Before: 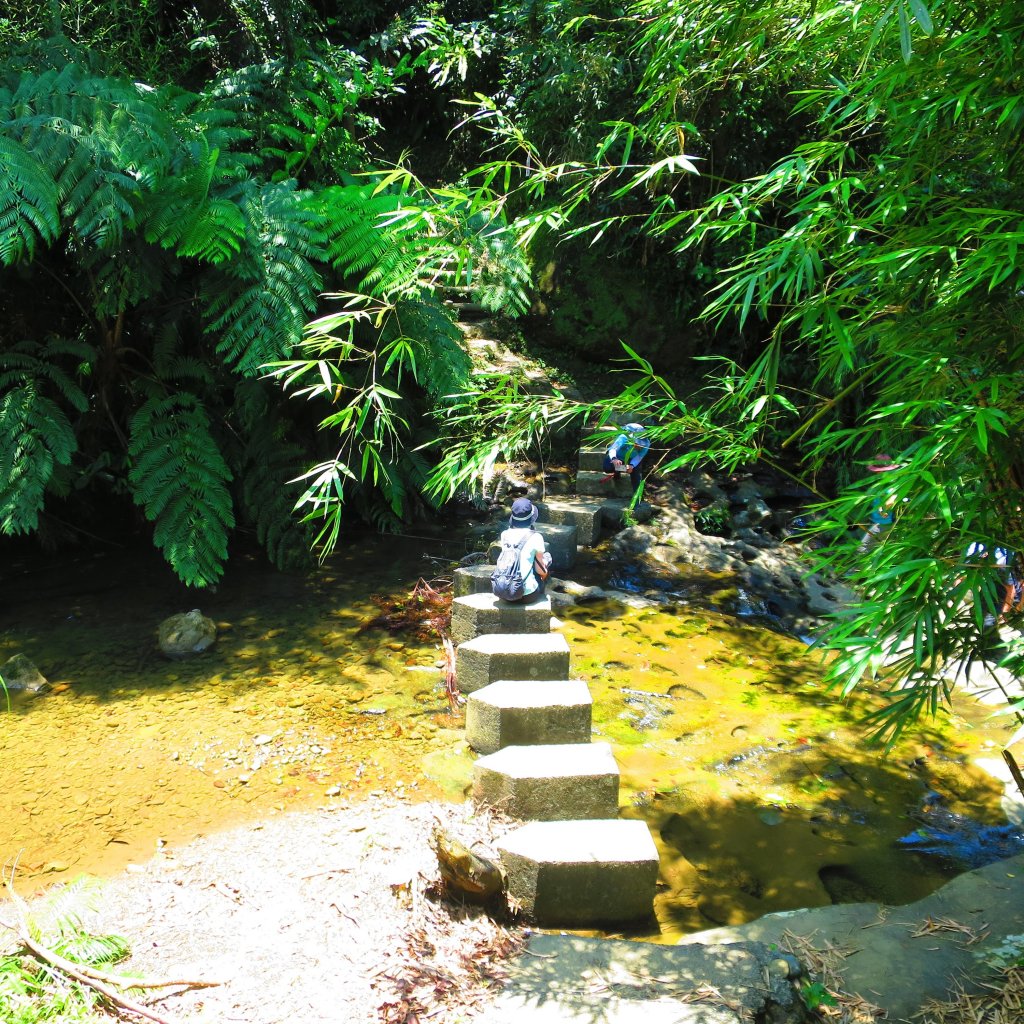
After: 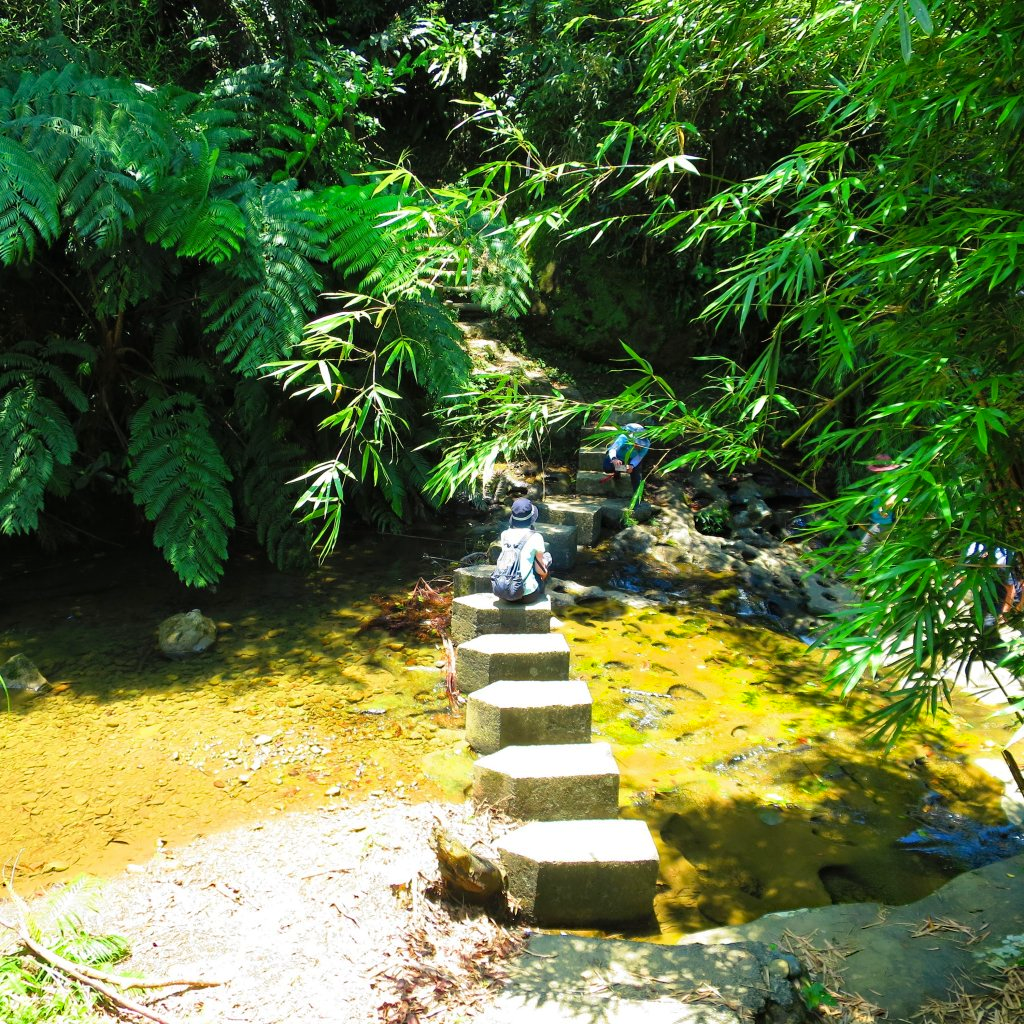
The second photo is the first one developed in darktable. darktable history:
haze removal: compatibility mode true, adaptive false
rgb curve: curves: ch2 [(0, 0) (0.567, 0.512) (1, 1)], mode RGB, independent channels
